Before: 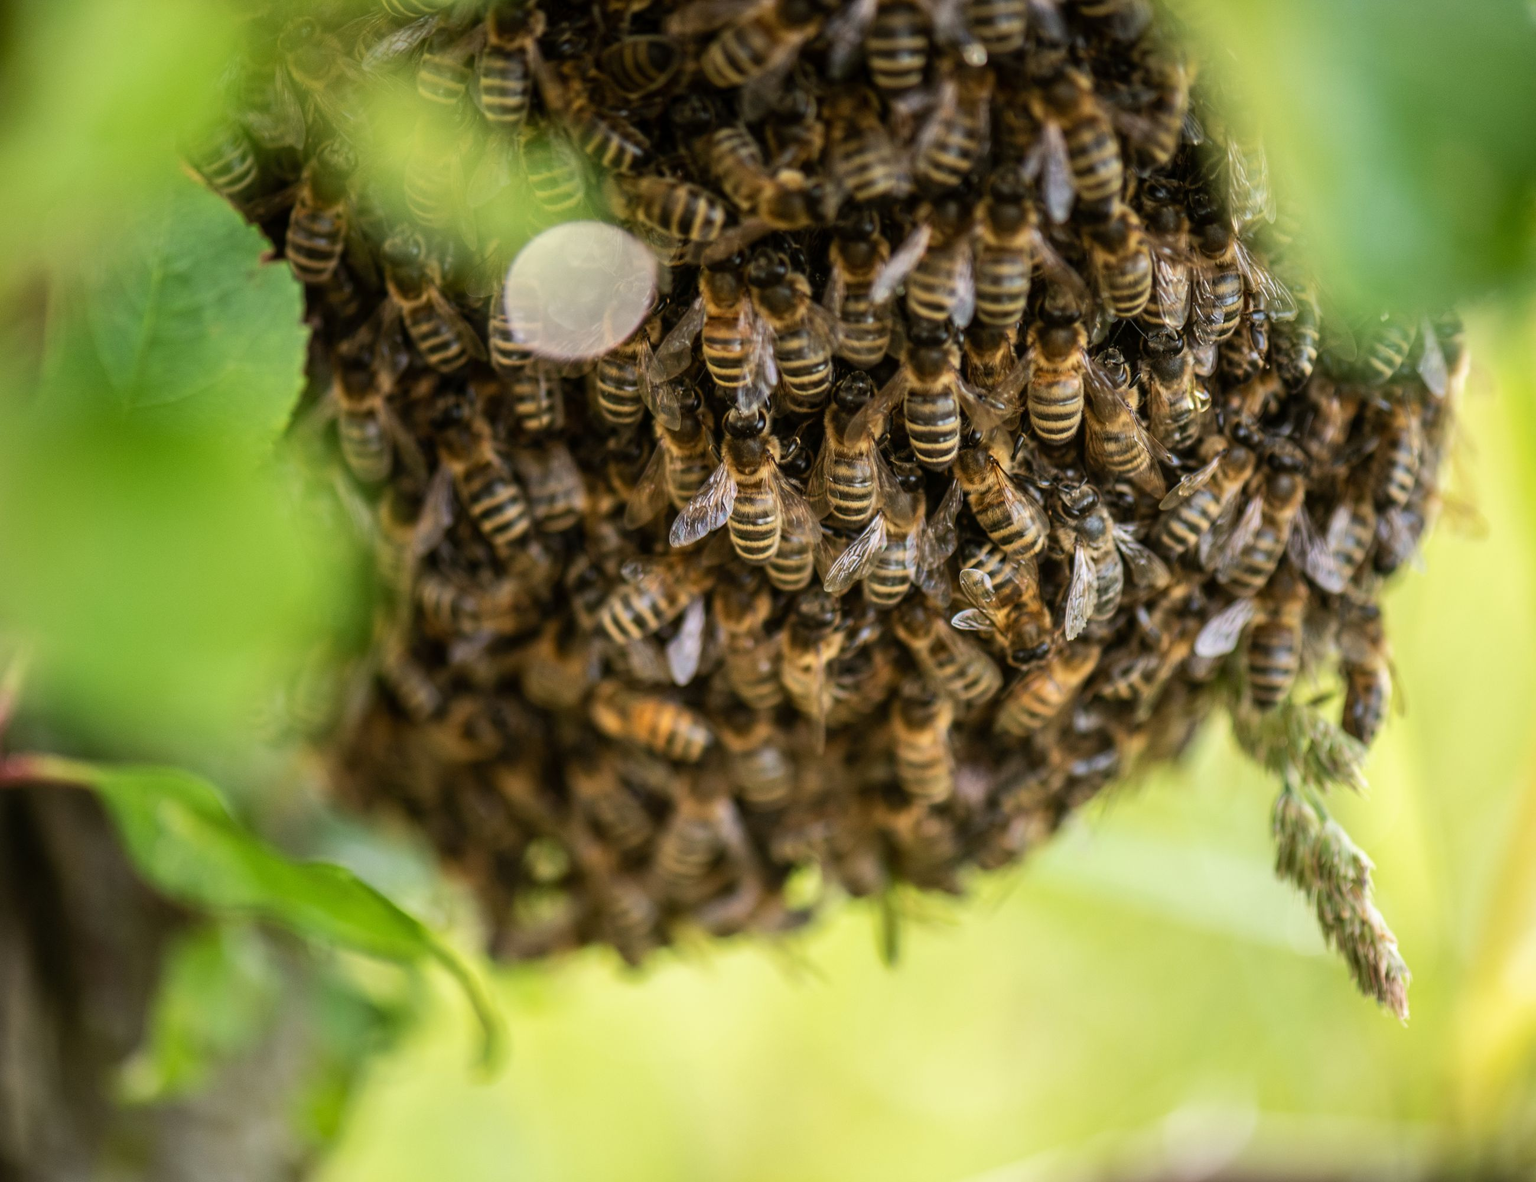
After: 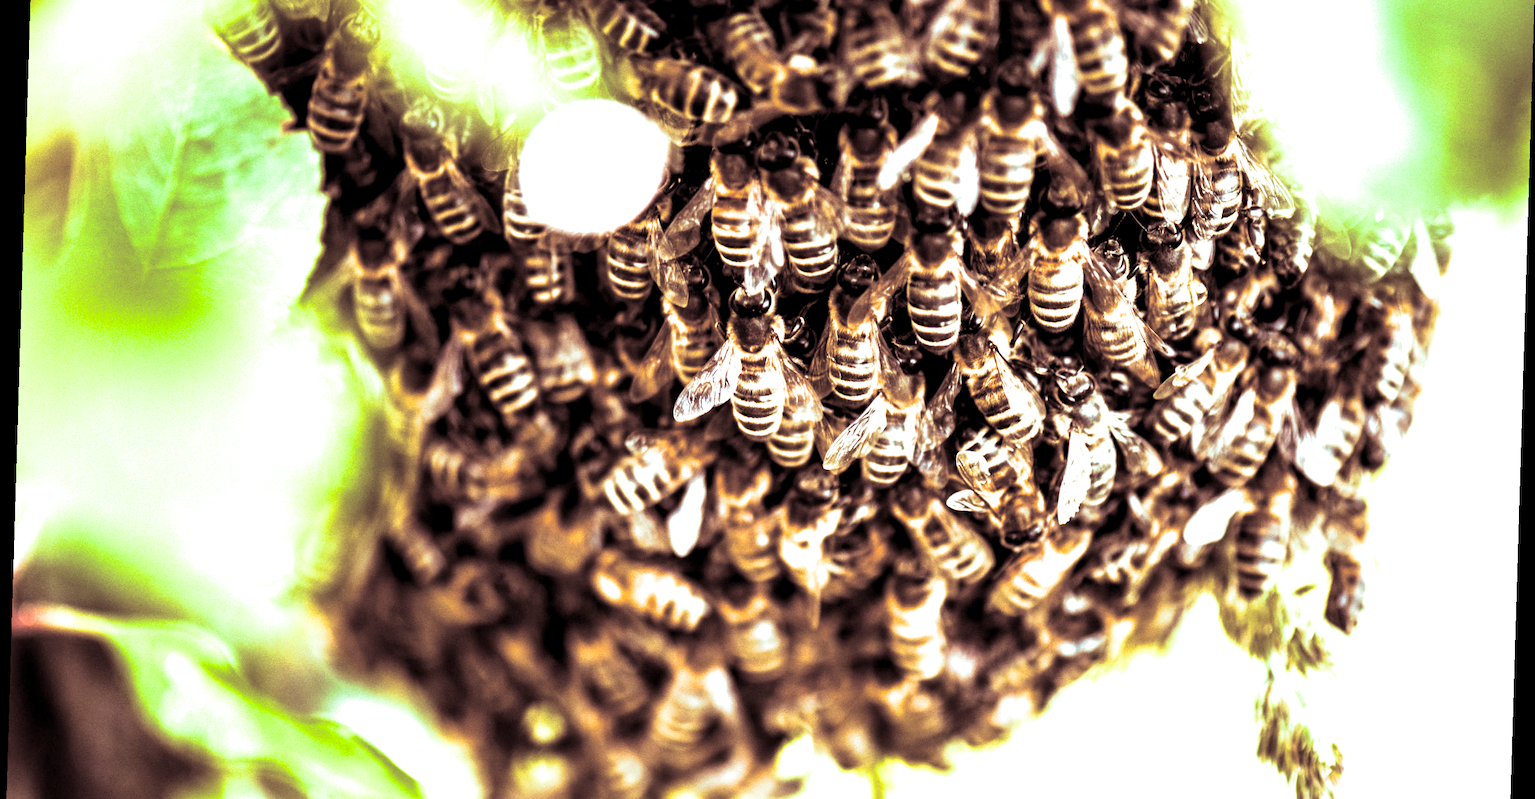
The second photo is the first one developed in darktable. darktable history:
split-toning: shadows › saturation 0.3, highlights › hue 180°, highlights › saturation 0.3, compress 0%
contrast equalizer: y [[0.535, 0.543, 0.548, 0.548, 0.542, 0.532], [0.5 ×6], [0.5 ×6], [0 ×6], [0 ×6]]
color balance rgb: shadows lift › luminance -21.66%, shadows lift › chroma 6.57%, shadows lift › hue 270°, power › chroma 0.68%, power › hue 60°, highlights gain › luminance 6.08%, highlights gain › chroma 1.33%, highlights gain › hue 90°, global offset › luminance -0.87%, perceptual saturation grading › global saturation 26.86%, perceptual saturation grading › highlights -28.39%, perceptual saturation grading › mid-tones 15.22%, perceptual saturation grading › shadows 33.98%, perceptual brilliance grading › highlights 10%, perceptual brilliance grading › mid-tones 5%
crop: top 11.166%, bottom 22.168%
exposure: black level correction -0.002, exposure 1.35 EV, compensate highlight preservation false
rotate and perspective: rotation 1.72°, automatic cropping off
local contrast: mode bilateral grid, contrast 20, coarseness 50, detail 120%, midtone range 0.2
